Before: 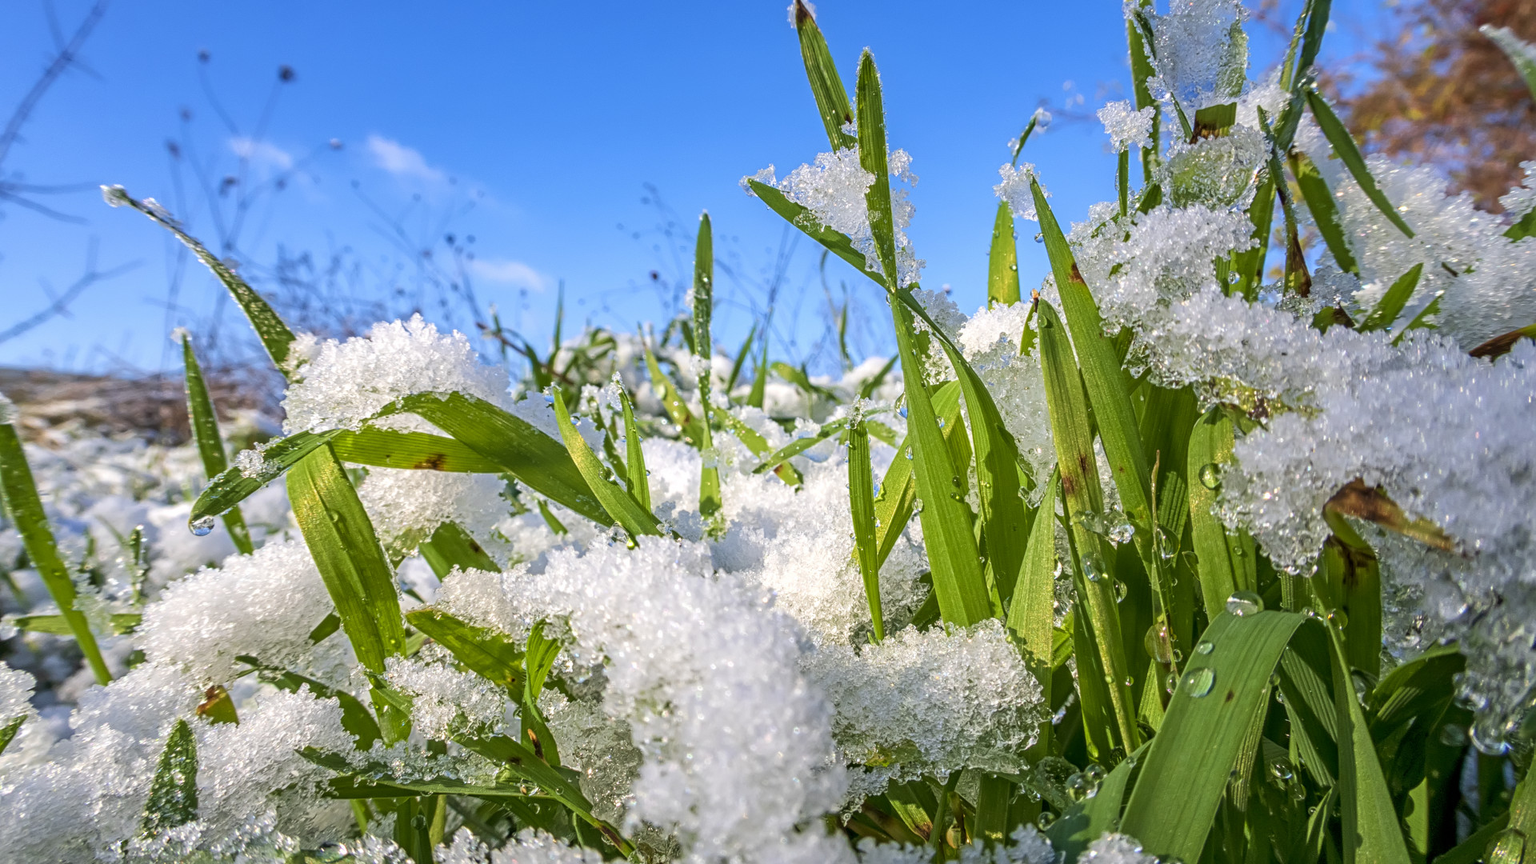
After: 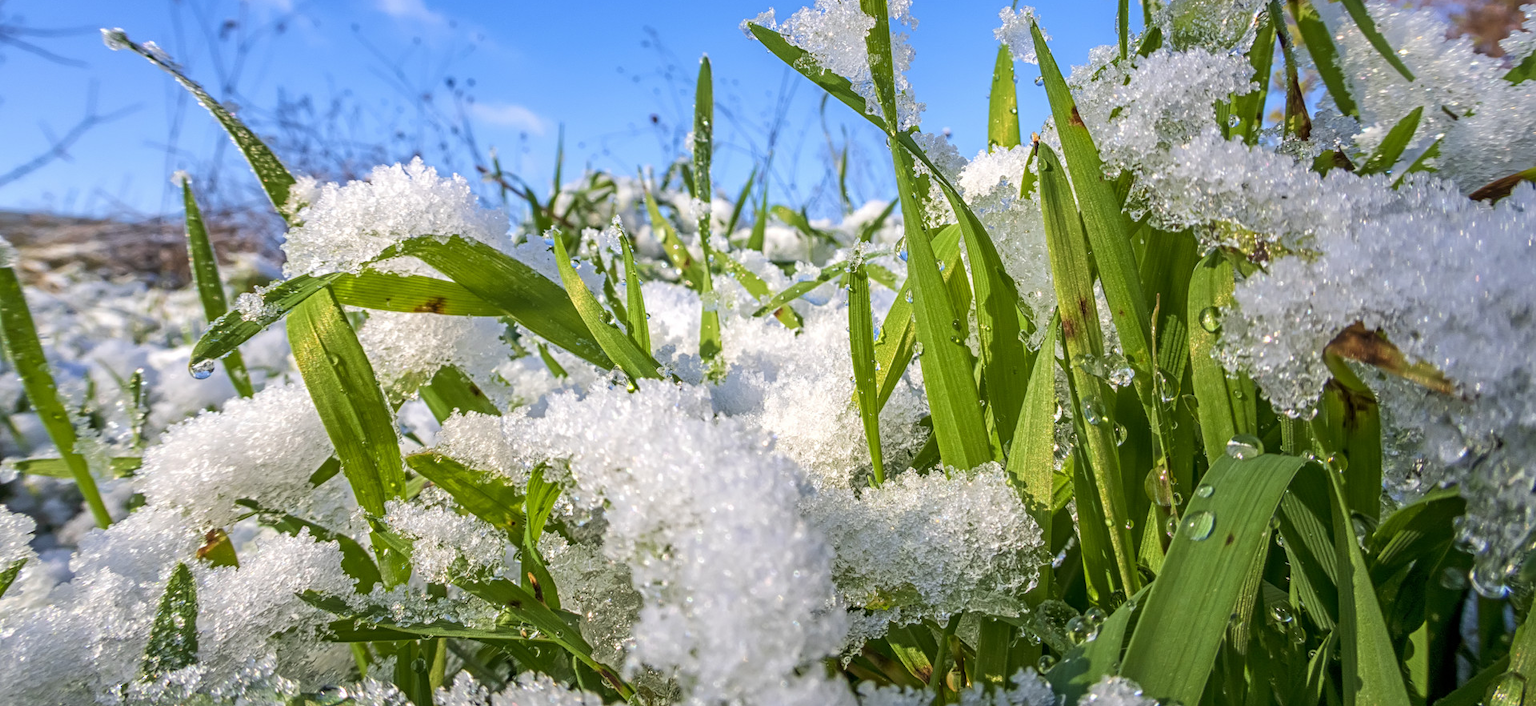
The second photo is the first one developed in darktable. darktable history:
crop and rotate: top 18.153%
